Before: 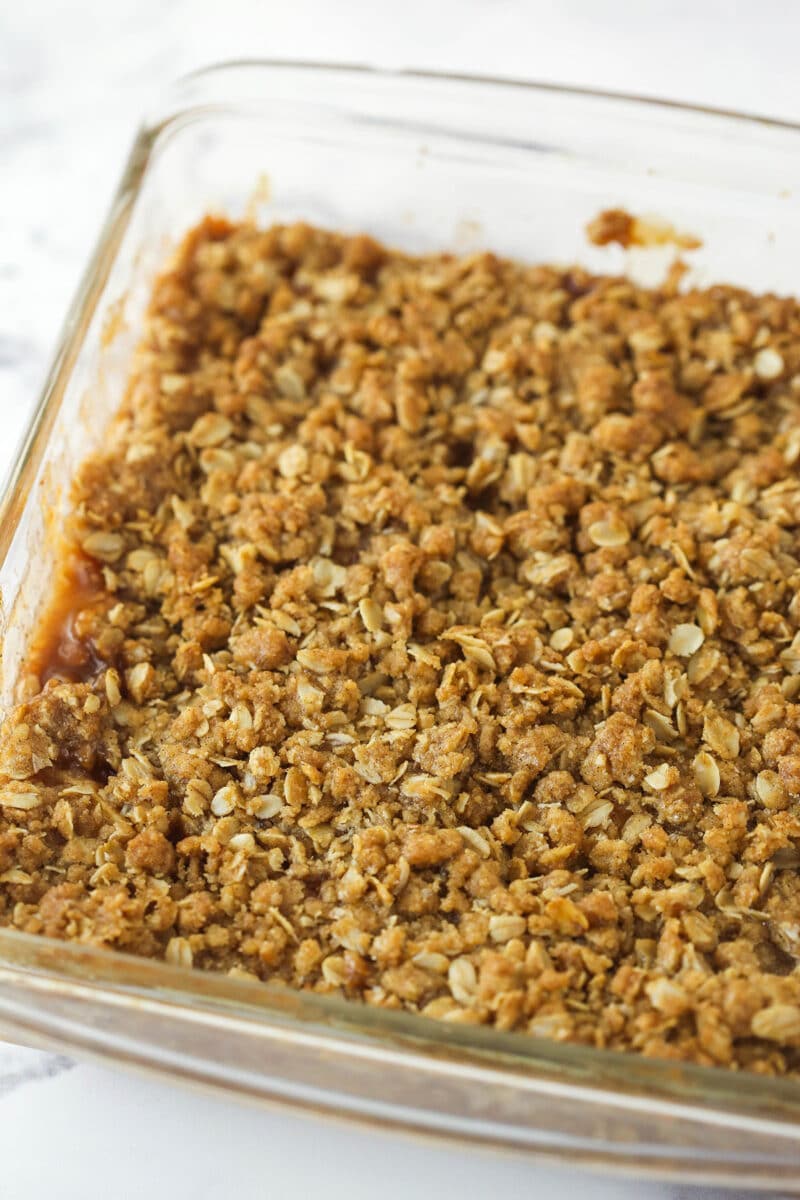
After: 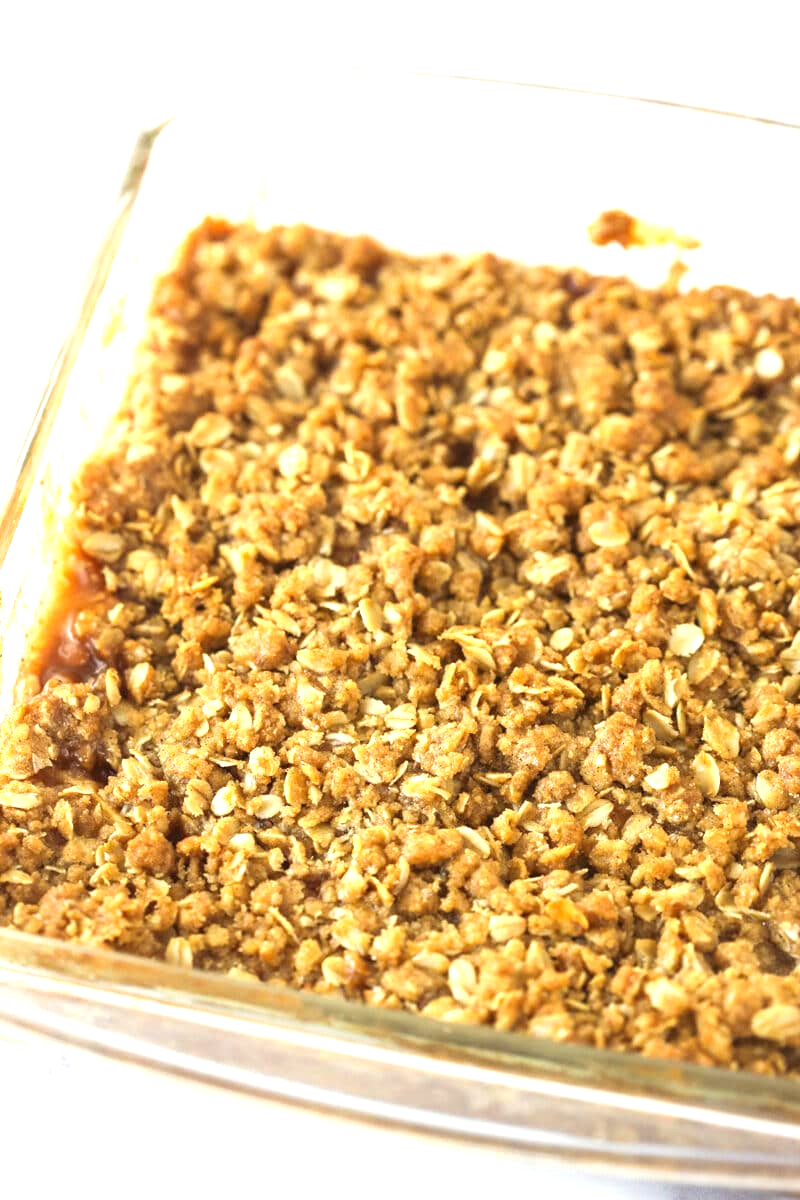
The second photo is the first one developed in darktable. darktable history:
exposure: exposure 1.001 EV, compensate exposure bias true, compensate highlight preservation false
